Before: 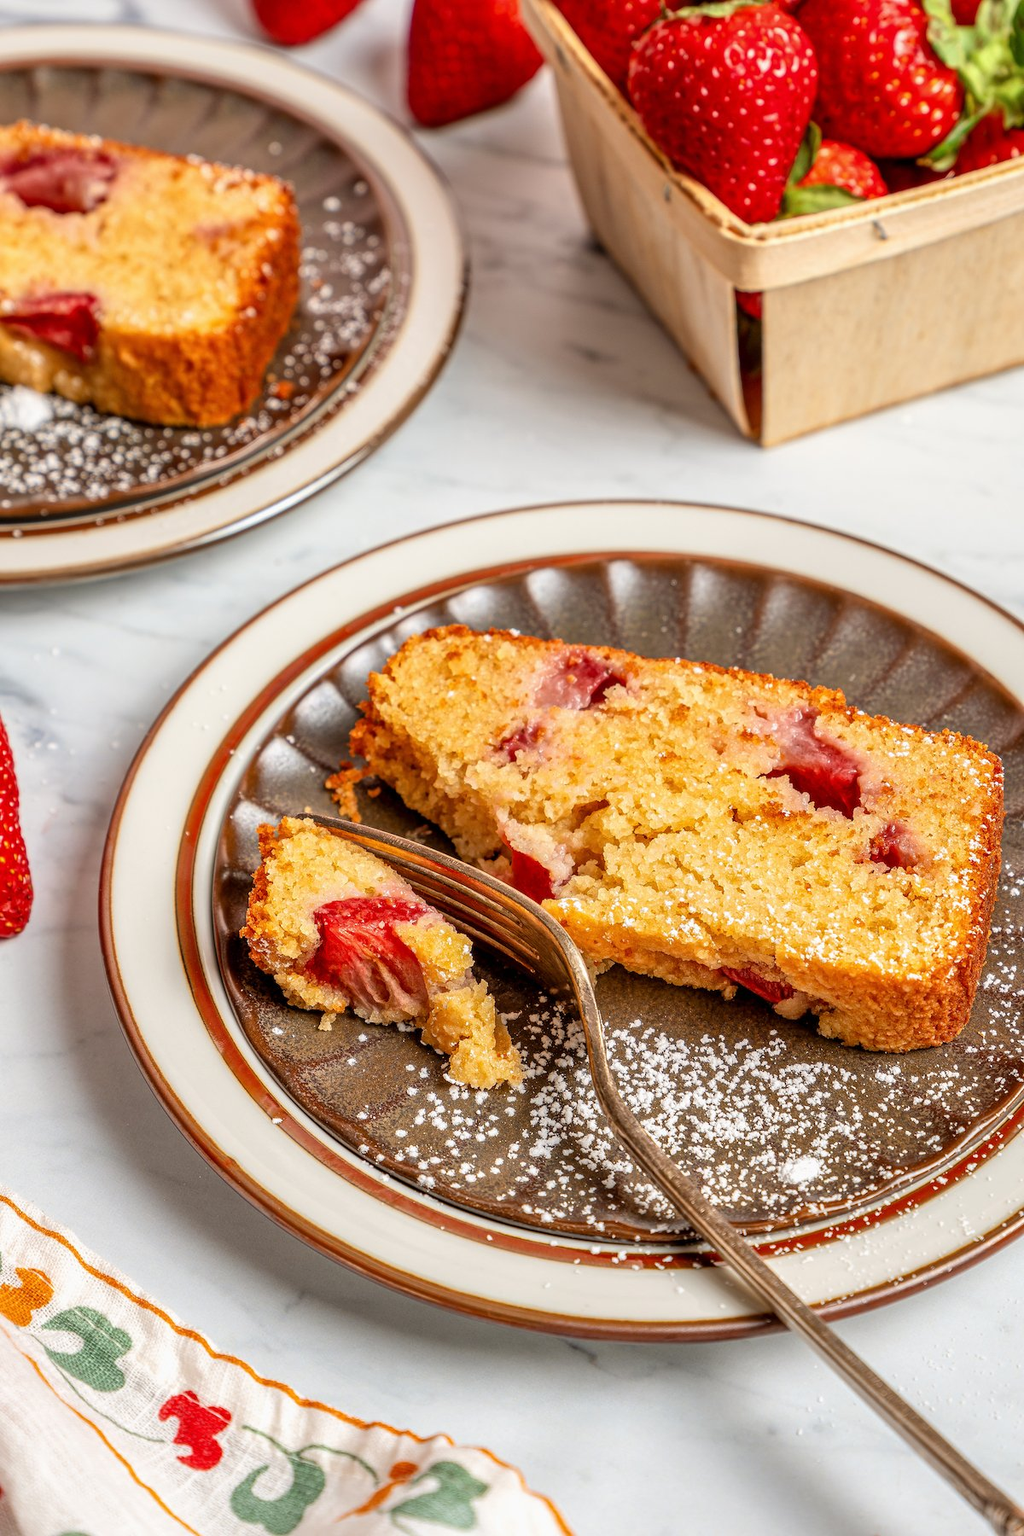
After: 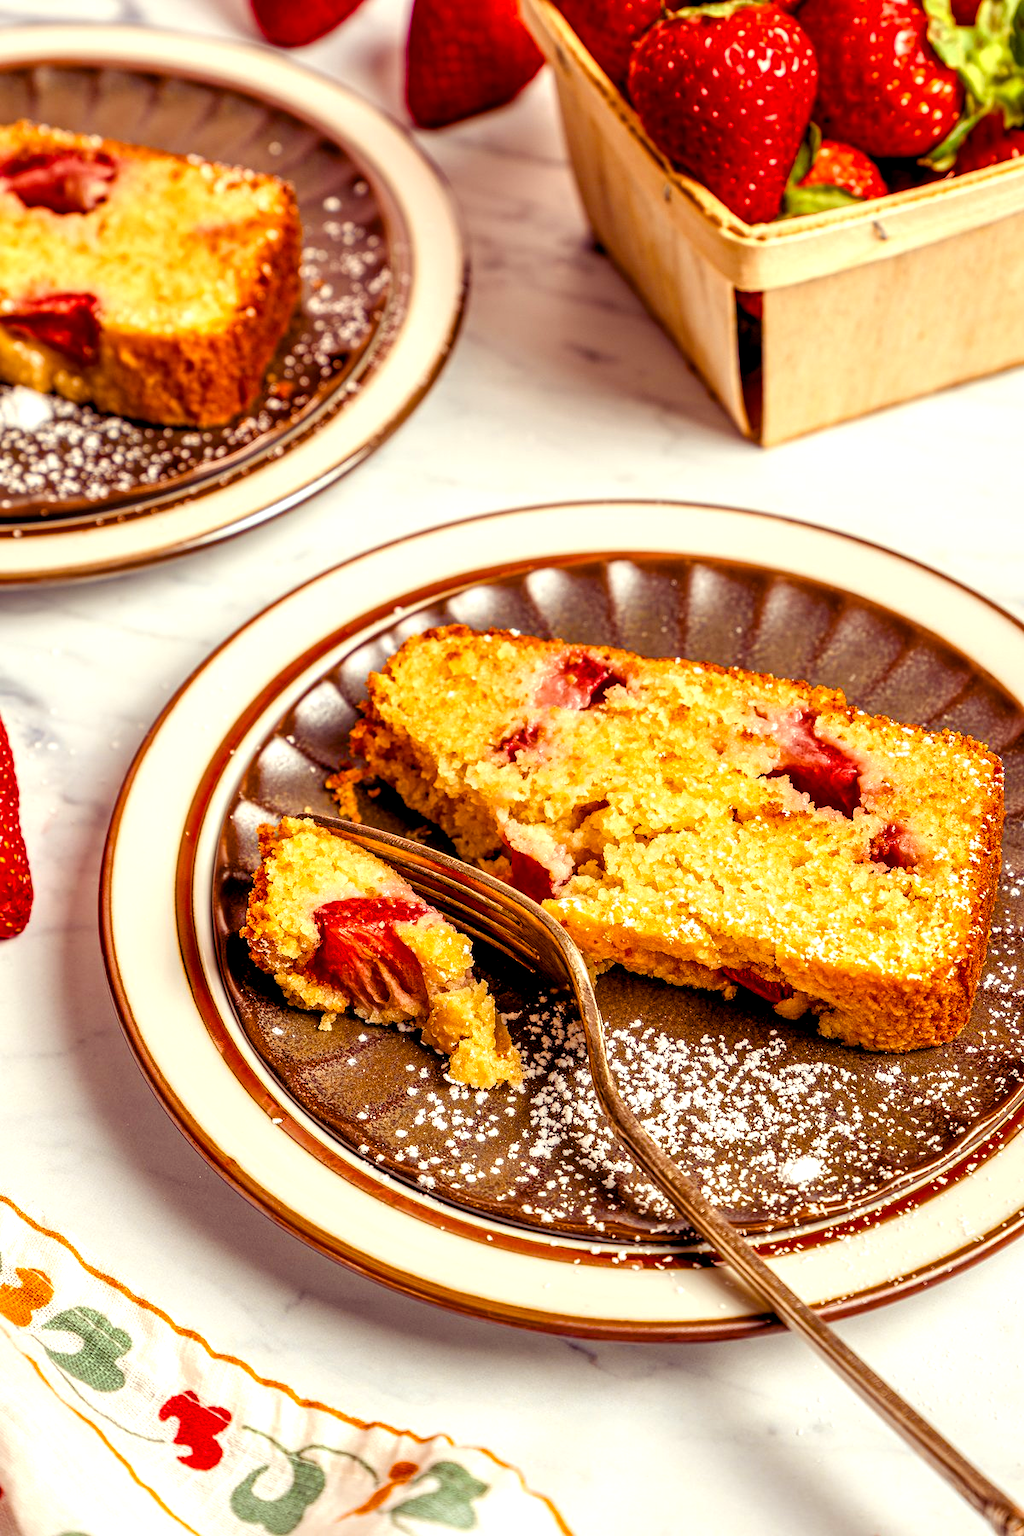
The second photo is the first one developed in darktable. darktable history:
color balance rgb: shadows lift › luminance -21.66%, shadows lift › chroma 8.98%, shadows lift › hue 283.37°, power › chroma 1.55%, power › hue 25.59°, highlights gain › luminance 6.08%, highlights gain › chroma 2.55%, highlights gain › hue 90°, global offset › luminance -0.87%, perceptual saturation grading › global saturation 27.49%, perceptual saturation grading › highlights -28.39%, perceptual saturation grading › mid-tones 15.22%, perceptual saturation grading › shadows 33.98%, perceptual brilliance grading › highlights 10%, perceptual brilliance grading › mid-tones 5%
tone equalizer: on, module defaults
